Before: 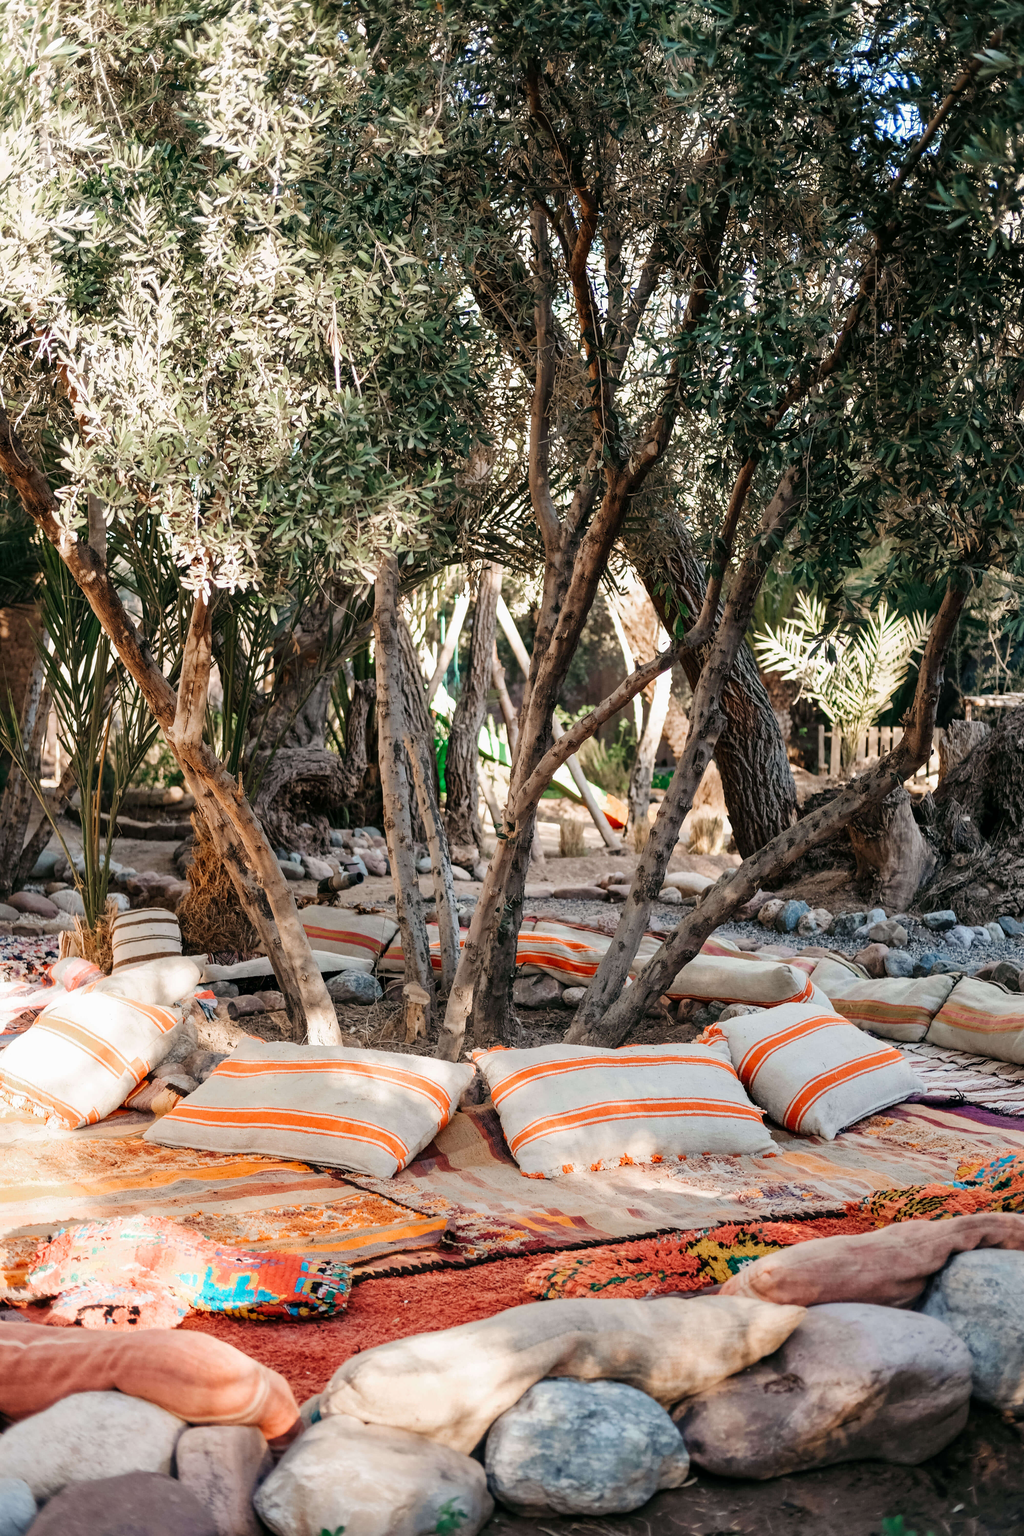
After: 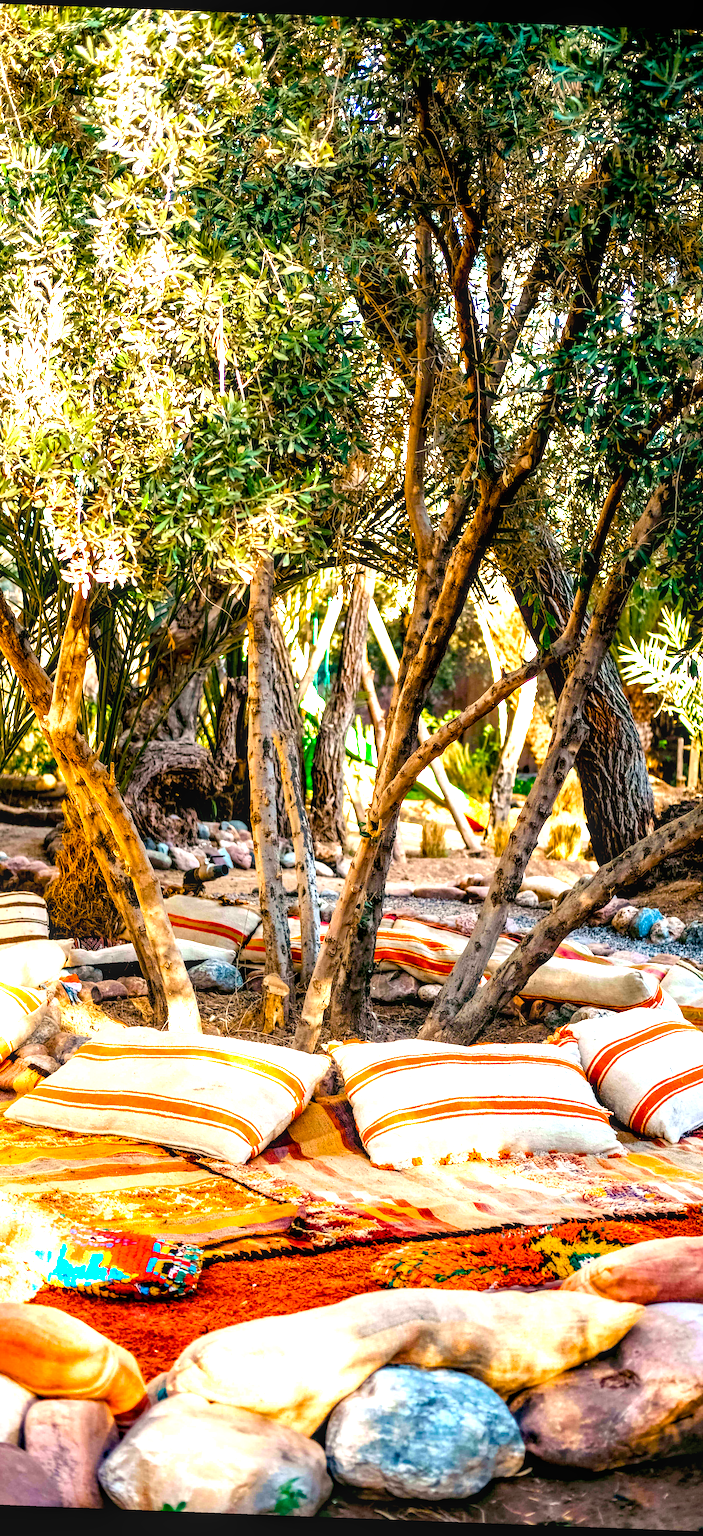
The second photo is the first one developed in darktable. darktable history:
exposure: black level correction 0.009, exposure 0.119 EV, compensate highlight preservation false
color balance rgb: linear chroma grading › global chroma 25%, perceptual saturation grading › global saturation 40%, perceptual brilliance grading › global brilliance 30%, global vibrance 40%
rotate and perspective: rotation 2.17°, automatic cropping off
crop and rotate: left 14.292%, right 19.041%
local contrast: on, module defaults
